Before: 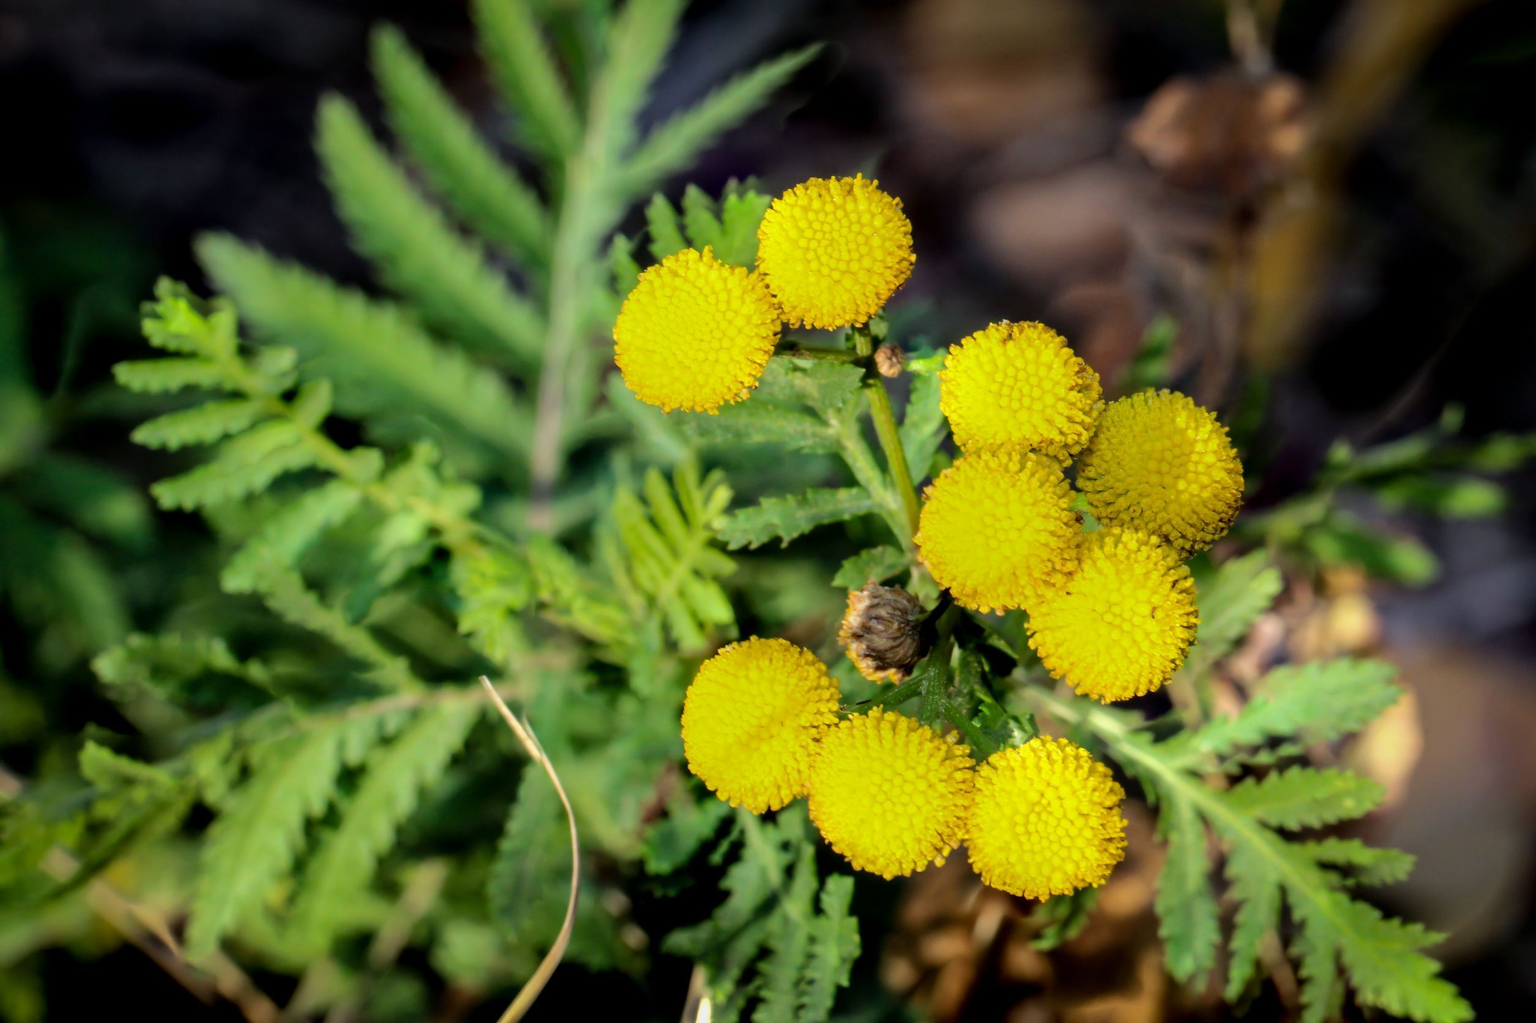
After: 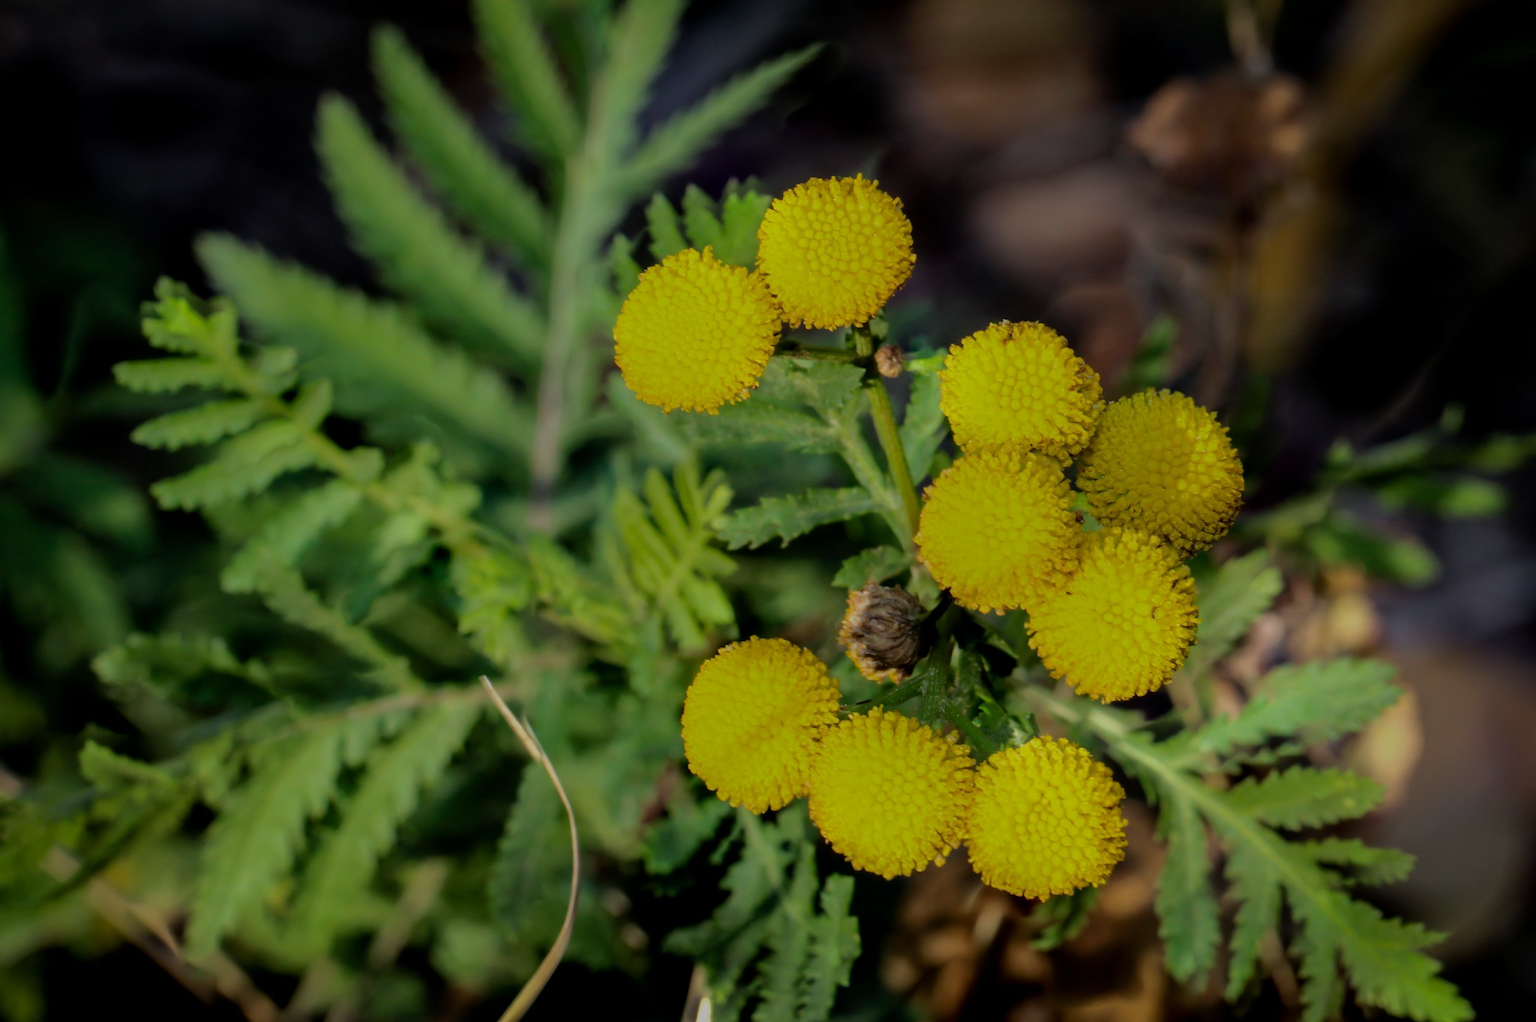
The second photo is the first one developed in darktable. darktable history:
exposure: exposure -0.93 EV, compensate highlight preservation false
